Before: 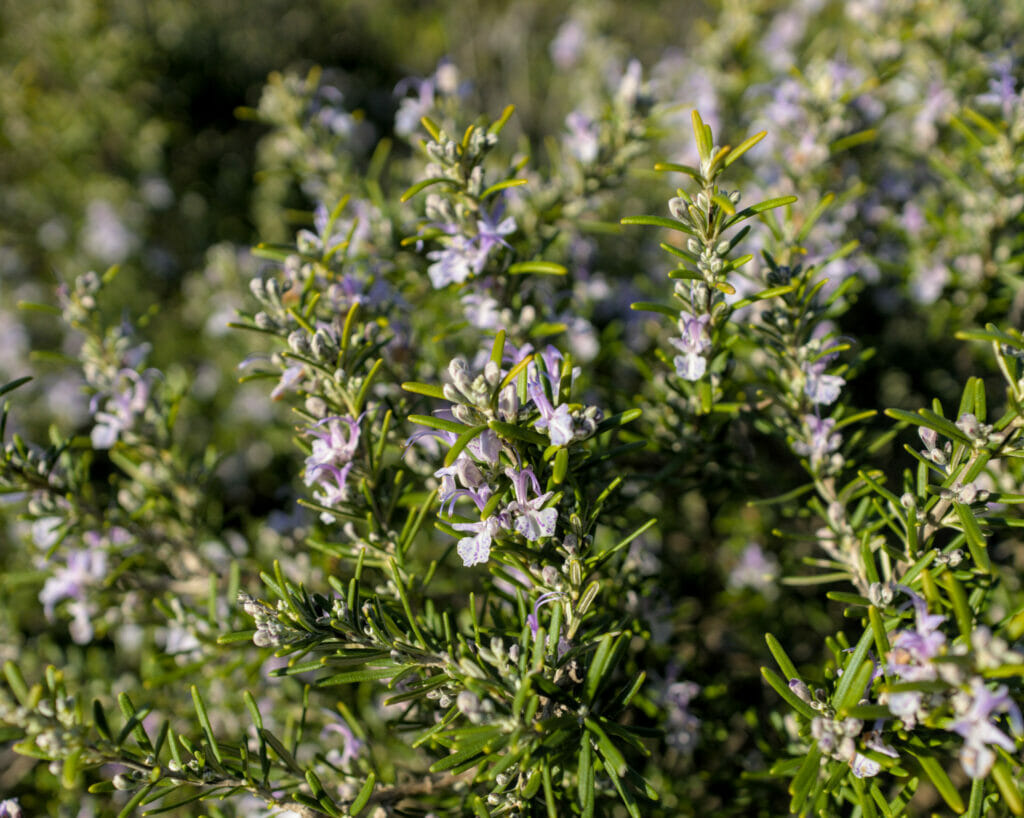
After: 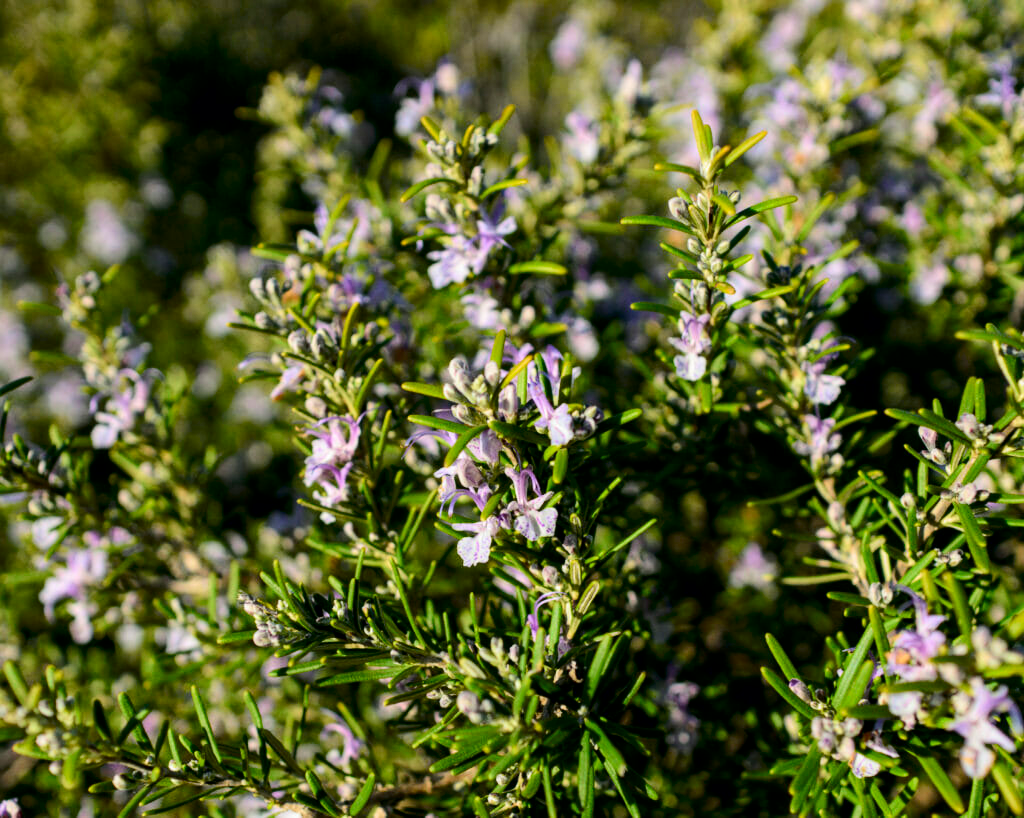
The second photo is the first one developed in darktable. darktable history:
tone curve: curves: ch0 [(0, 0) (0.126, 0.061) (0.338, 0.285) (0.494, 0.518) (0.703, 0.762) (1, 1)]; ch1 [(0, 0) (0.389, 0.313) (0.457, 0.442) (0.5, 0.501) (0.55, 0.578) (1, 1)]; ch2 [(0, 0) (0.44, 0.424) (0.501, 0.499) (0.557, 0.564) (0.613, 0.67) (0.707, 0.746) (1, 1)], color space Lab, independent channels, preserve colors none
exposure: black level correction 0.004, exposure 0.017 EV, compensate highlight preservation false
